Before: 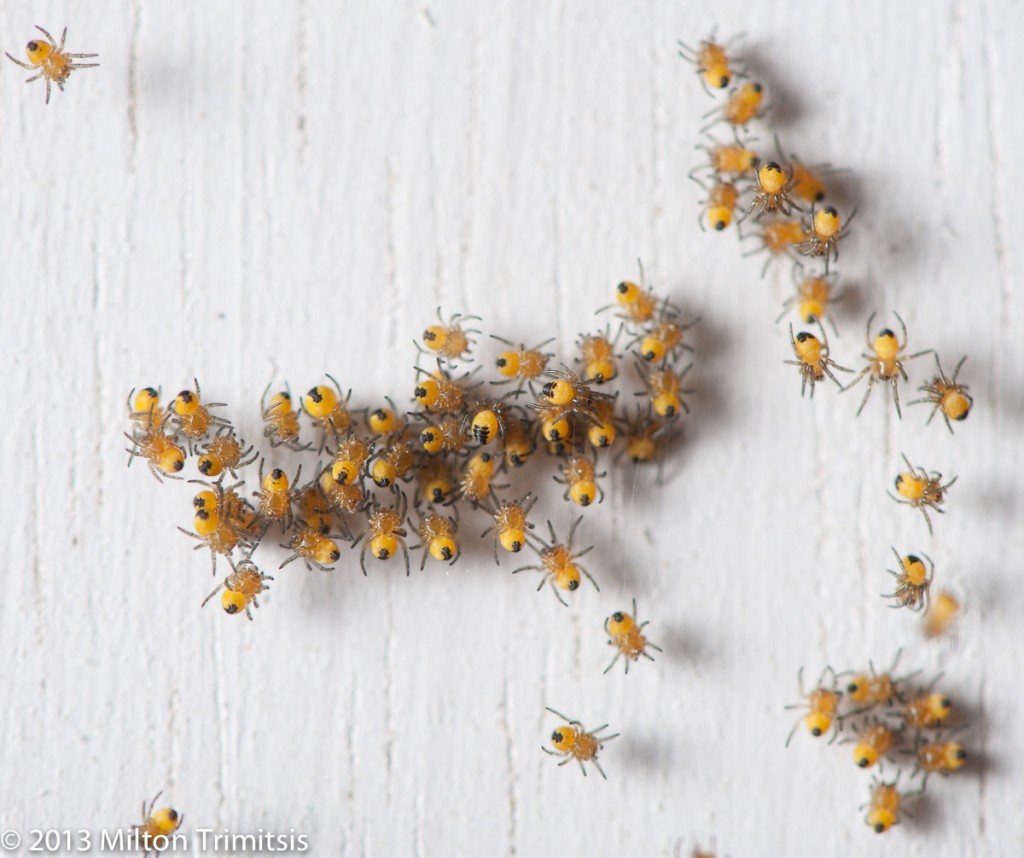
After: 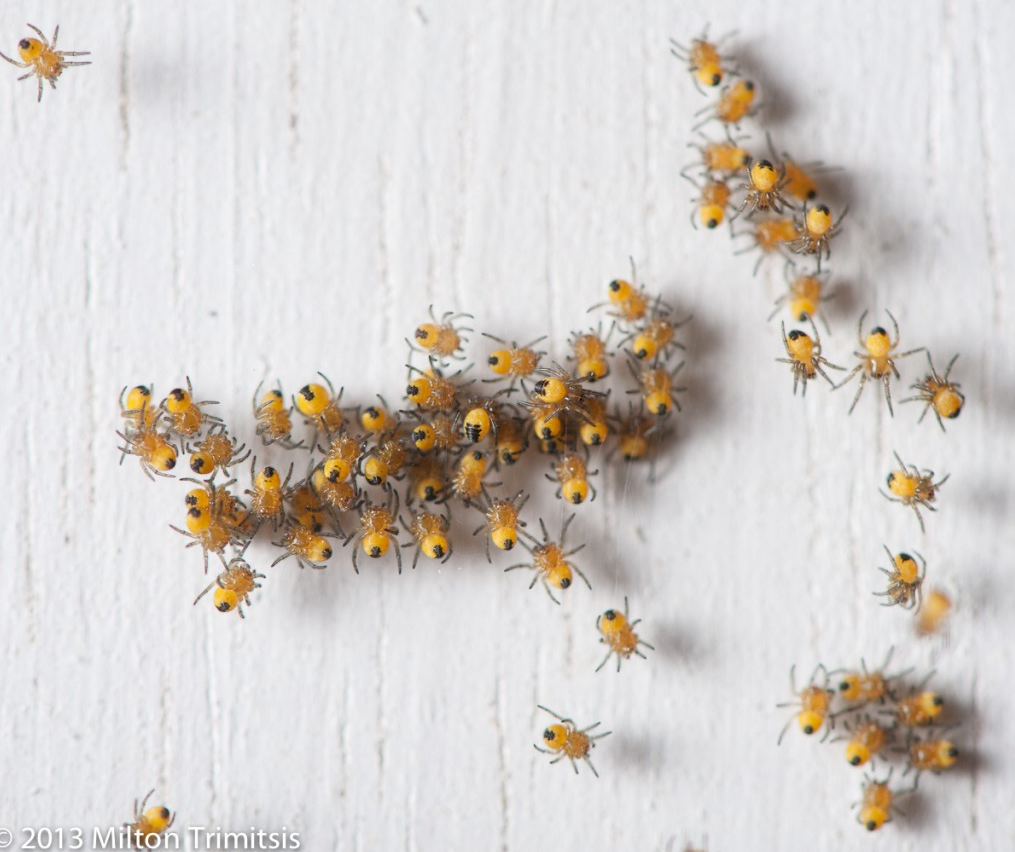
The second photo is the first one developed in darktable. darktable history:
crop and rotate: left 0.839%, top 0.309%, bottom 0.328%
